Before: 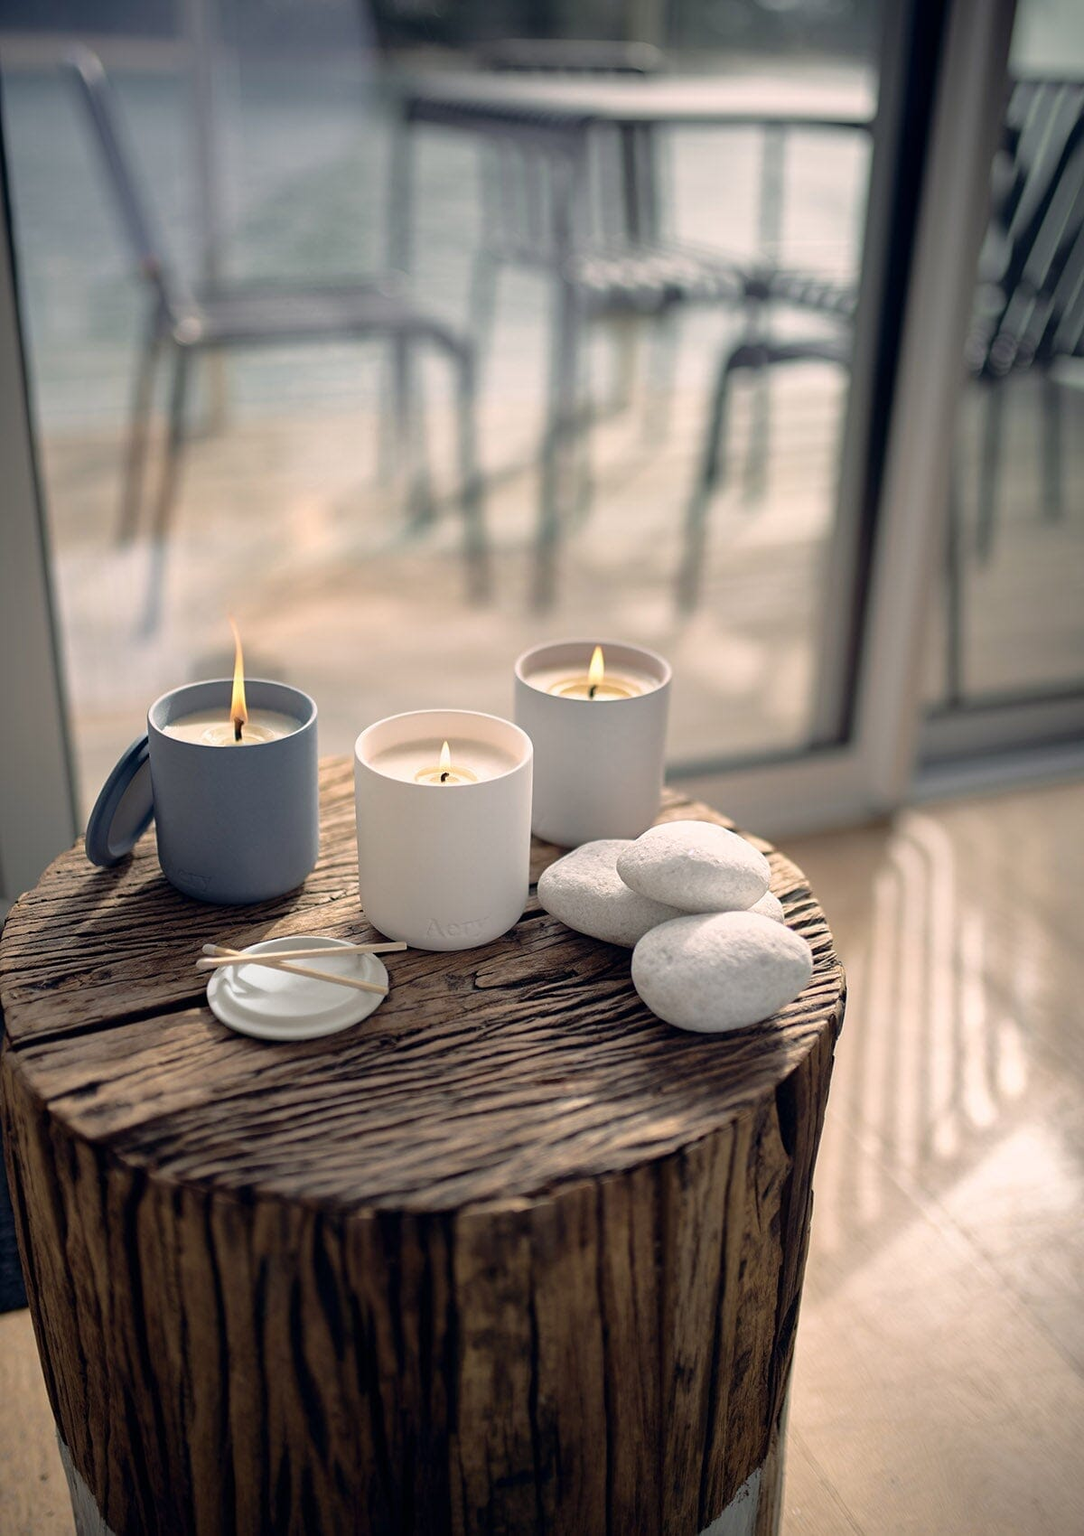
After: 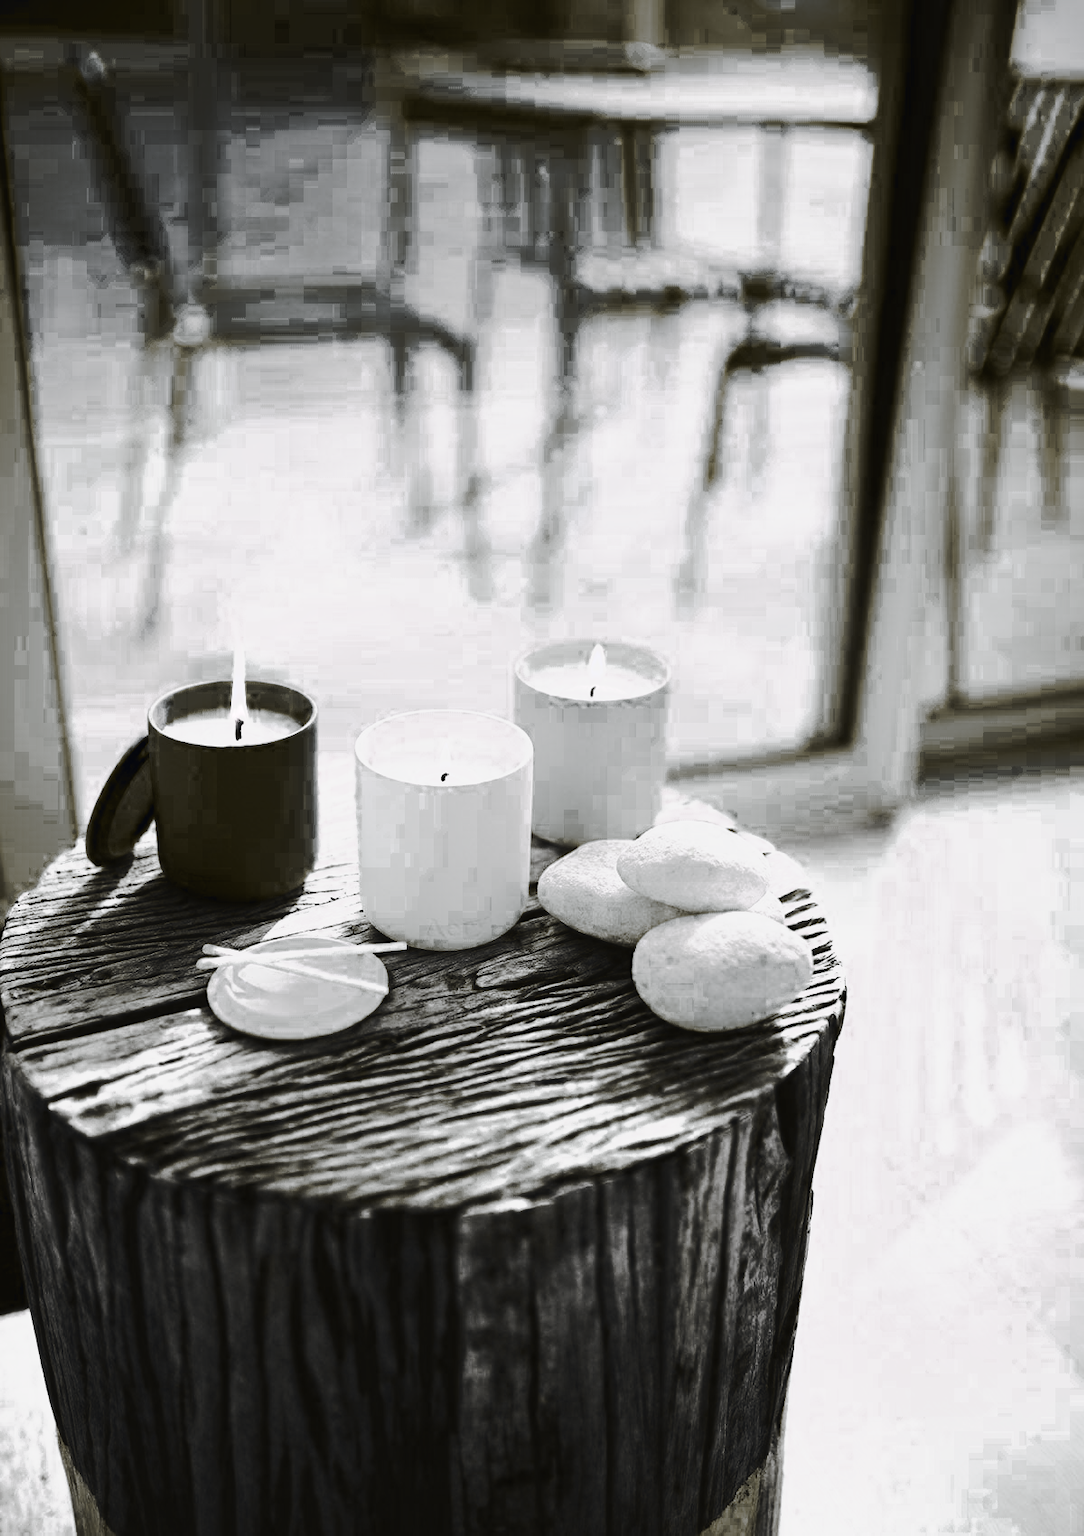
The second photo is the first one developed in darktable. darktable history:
tone curve: curves: ch0 [(0, 0) (0.003, 0.043) (0.011, 0.043) (0.025, 0.035) (0.044, 0.042) (0.069, 0.035) (0.1, 0.03) (0.136, 0.017) (0.177, 0.03) (0.224, 0.06) (0.277, 0.118) (0.335, 0.189) (0.399, 0.297) (0.468, 0.483) (0.543, 0.631) (0.623, 0.746) (0.709, 0.823) (0.801, 0.944) (0.898, 0.966) (1, 1)], preserve colors none
color look up table: target L [86.69, 86.69, 98.96, 98.52, 83.58, 89.13, 85.2, 98.71, 65.34, 42.64, 39.78, 200.37, 79.72, 79.88, 84.12, 98.84, 34.38, 86.52, 75.77, 45.79, 98.89, 22.62, 41.9, 42.25, 24.42, 21.7, 0.174, 0.279, 0.07, 0.035, 0.174, 0.244, 0.166, 21.7, 20.08, 20.54, 39.42, 14.68, 20.79, 20.54, 0.209, 0.306, 0.174, 68.76, 66.7, 55.84, 53.19, 0.035, 14.68], target a [10.72, 10.72, 0.002, 0.193, 0.001, -0.003, 0.626, 0.474, 0.001, 0.001, 0.001, 0, 0.002, 0.167, 4.015, 0.238, 0.001, 8.292, 0.095, 0.002, 0.475, 0.001 ×5, 0 ×6, -0.034, 0.001, 0.001, 0.001, -0.378, -1.418, 0.001, 0.001, 0, -0.034, 0, 0, 0.001, 0.002, 0.001, 0, -1.418], target b [-20.28, -20.28, -0.013, -0.159, -0.004, 0.026, -0.424, -0.369, -0.01, -0.009, -0.009, 0, -0.013, -0.137, -2.221, -0.191, -0.009, -4.336, -0.086, -0.012, -0.37, -0.006, -0.01, -0.01, -0.006, -0.004, 0 ×6, -0.012, -0.004, -0.006, -0.006, 4.914, 24.77, -0.006, -0.006, 0, -0.012, 0, 0.003, -0.005, -0.012, -0.009, 0, 24.77], num patches 49
